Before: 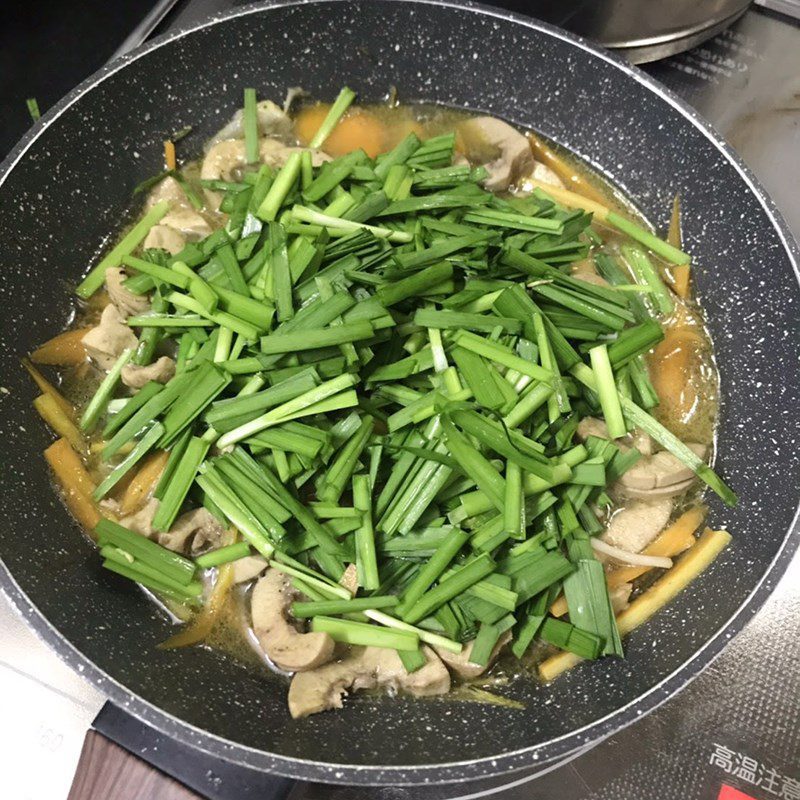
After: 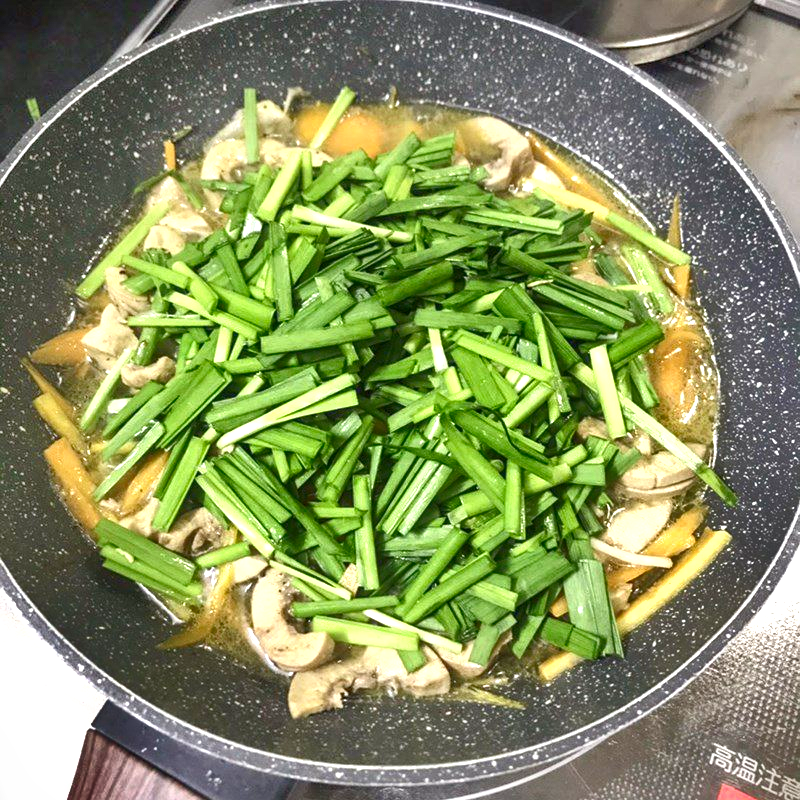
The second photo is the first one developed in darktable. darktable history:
local contrast: detail 130%
exposure: black level correction 0, exposure 0.69 EV, compensate highlight preservation false
levels: levels [0, 0.445, 1]
shadows and highlights: shadows 24.25, highlights -79.62, soften with gaussian
